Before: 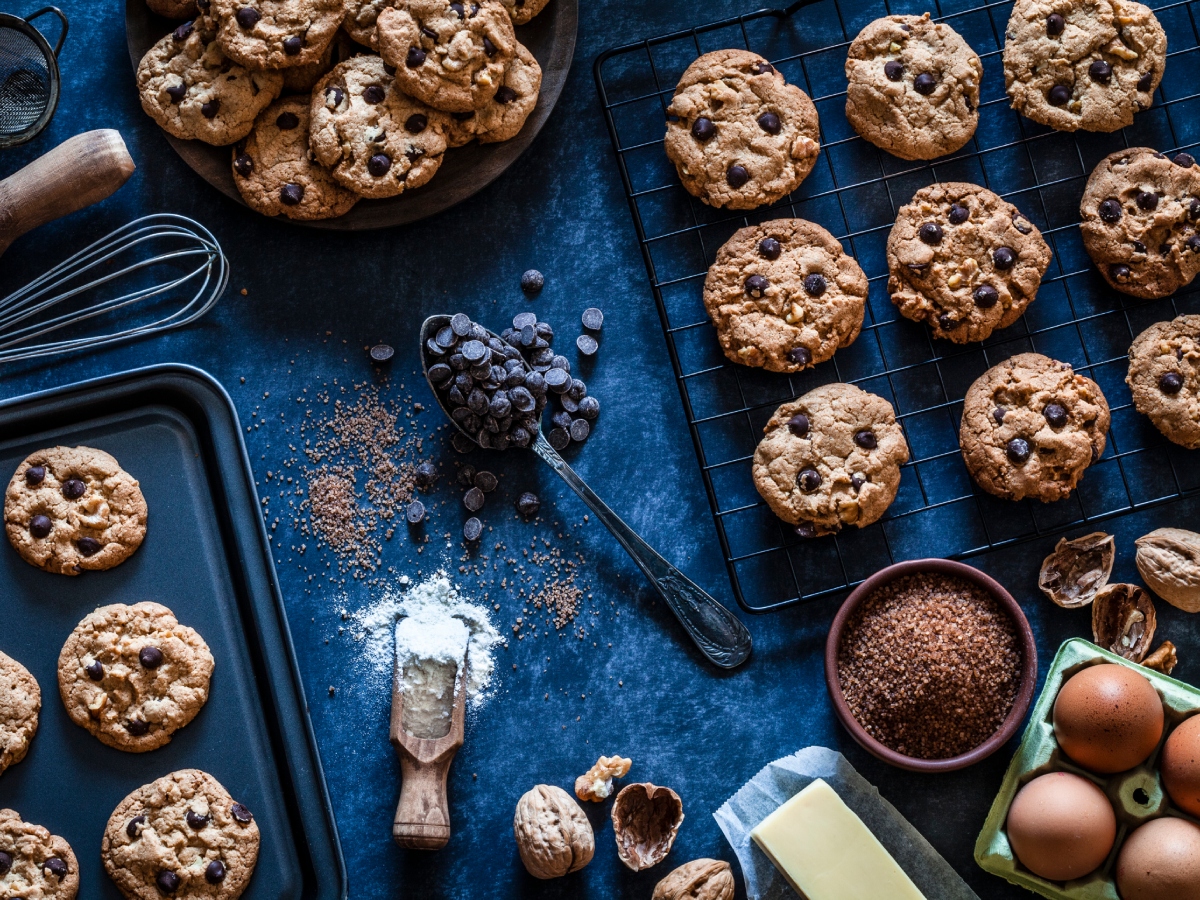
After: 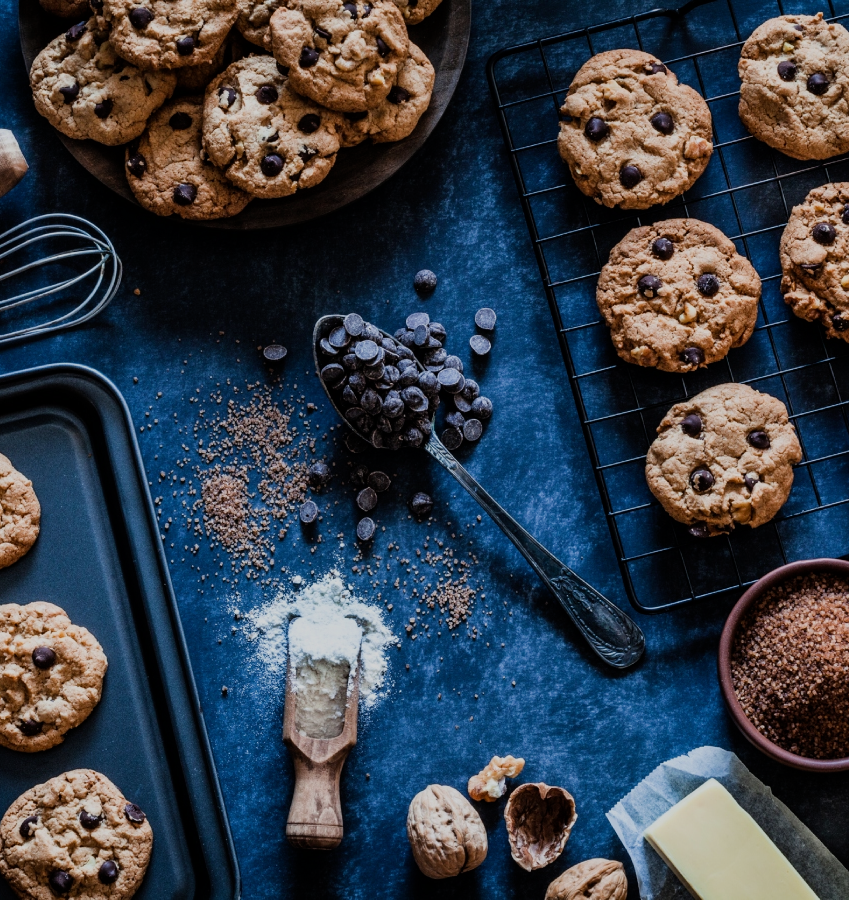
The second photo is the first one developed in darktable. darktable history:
crop and rotate: left 8.985%, right 20.238%
filmic rgb: black relative exposure -16 EV, white relative exposure 6.11 EV, hardness 5.23
